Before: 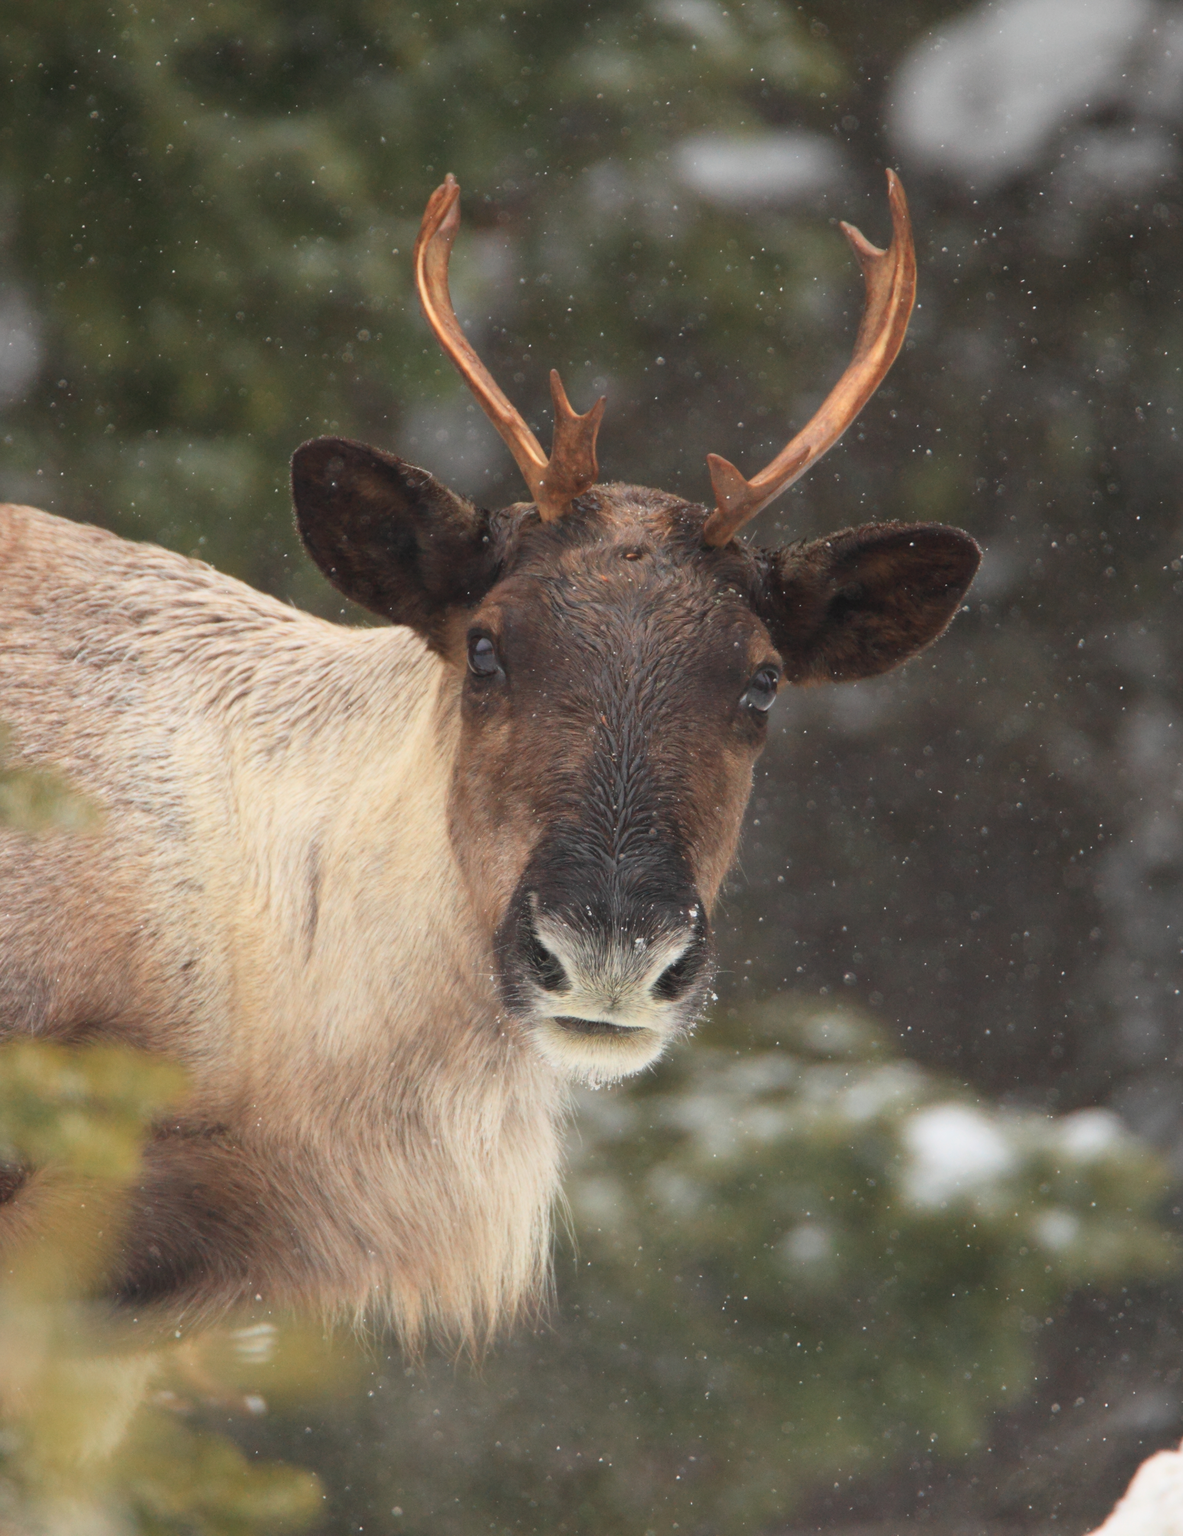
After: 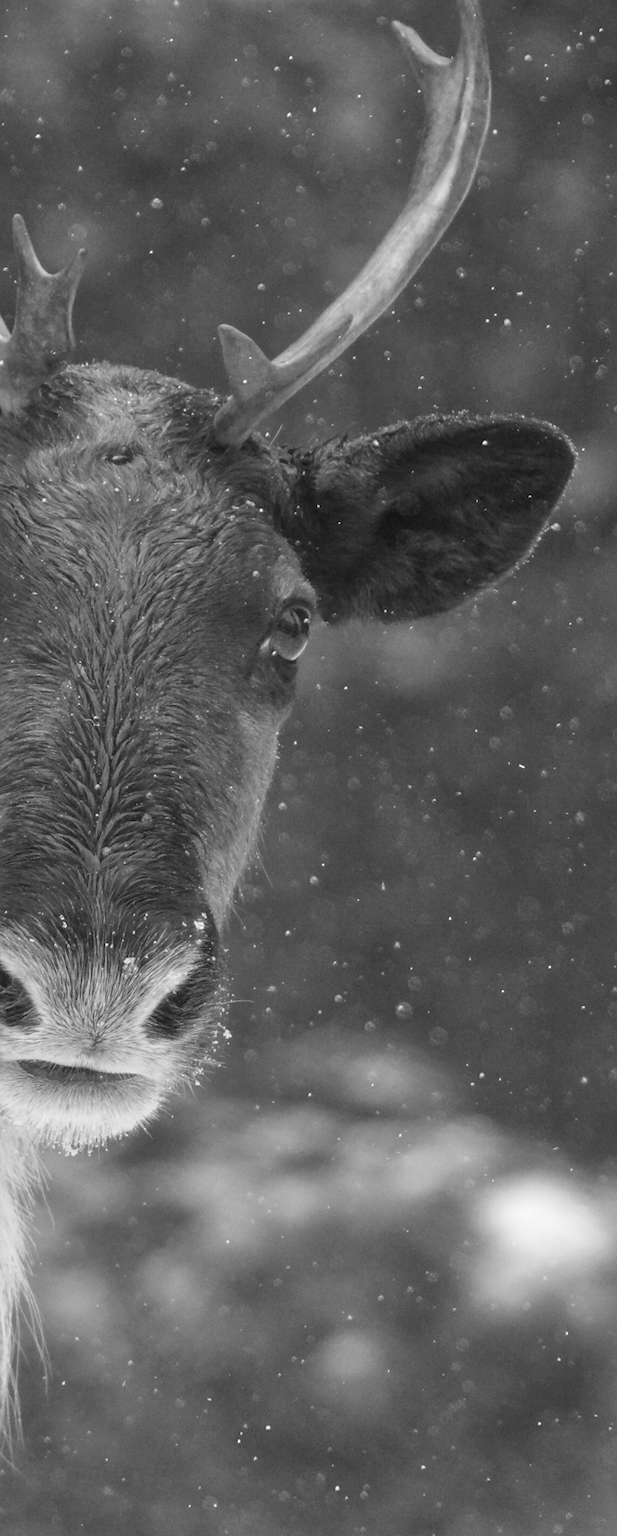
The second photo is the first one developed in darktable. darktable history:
tone equalizer: -8 EV 0.25 EV, -7 EV 0.417 EV, -6 EV 0.417 EV, -5 EV 0.25 EV, -3 EV -0.25 EV, -2 EV -0.417 EV, -1 EV -0.417 EV, +0 EV -0.25 EV, edges refinement/feathering 500, mask exposure compensation -1.57 EV, preserve details guided filter
local contrast: detail 130%
crop: left 45.721%, top 13.393%, right 14.118%, bottom 10.01%
sharpen: on, module defaults
exposure: exposure 0.3 EV, compensate highlight preservation false
contrast brightness saturation: saturation -1
